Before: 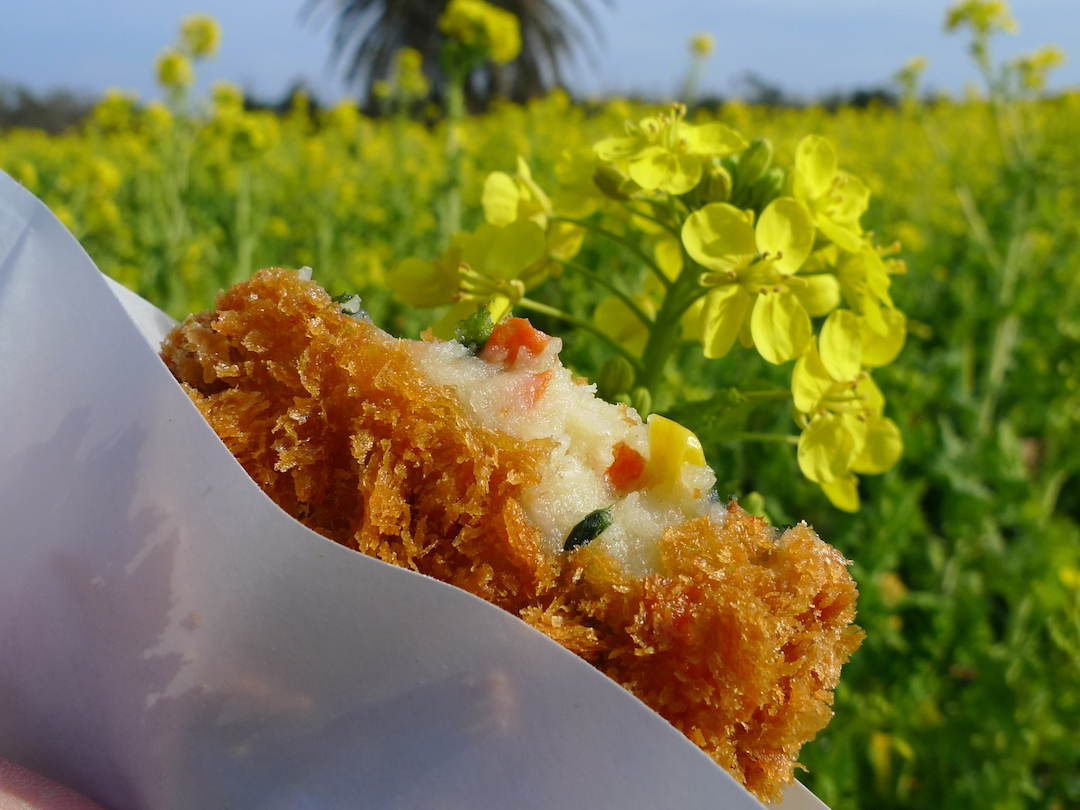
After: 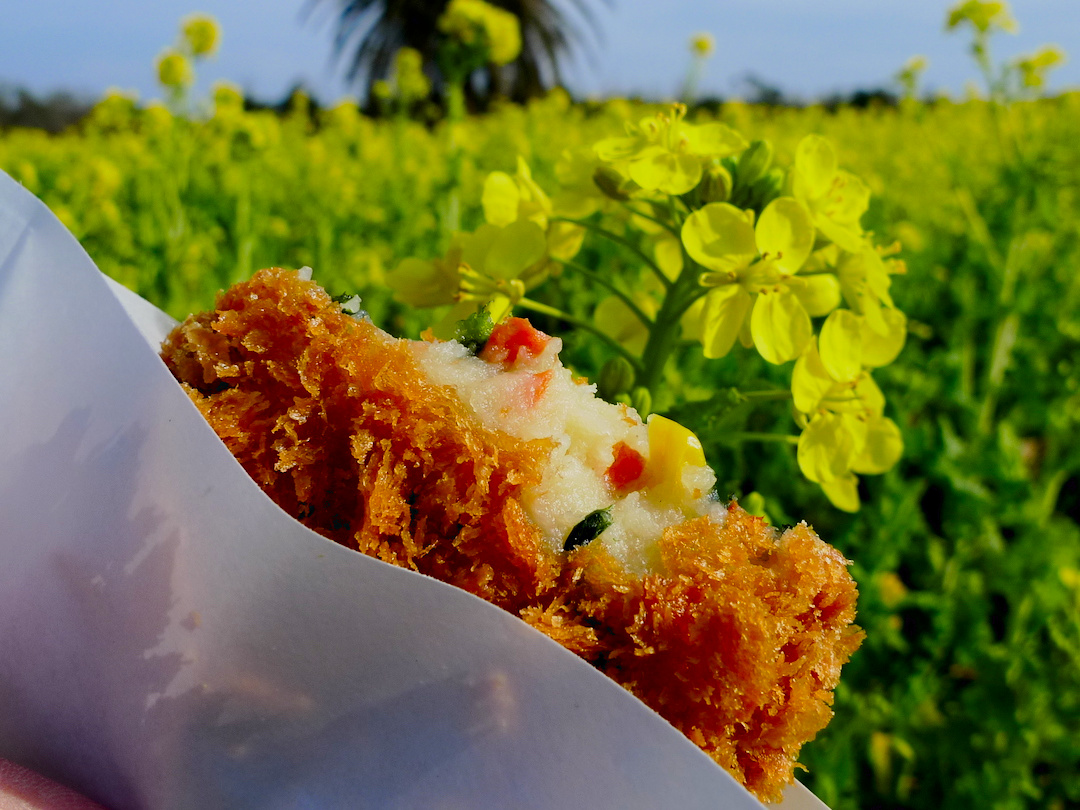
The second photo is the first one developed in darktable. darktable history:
exposure: black level correction 0.009, exposure 0.015 EV, compensate highlight preservation false
contrast brightness saturation: contrast 0.169, saturation 0.318
filmic rgb: black relative exposure -7.65 EV, white relative exposure 4.56 EV, hardness 3.61
